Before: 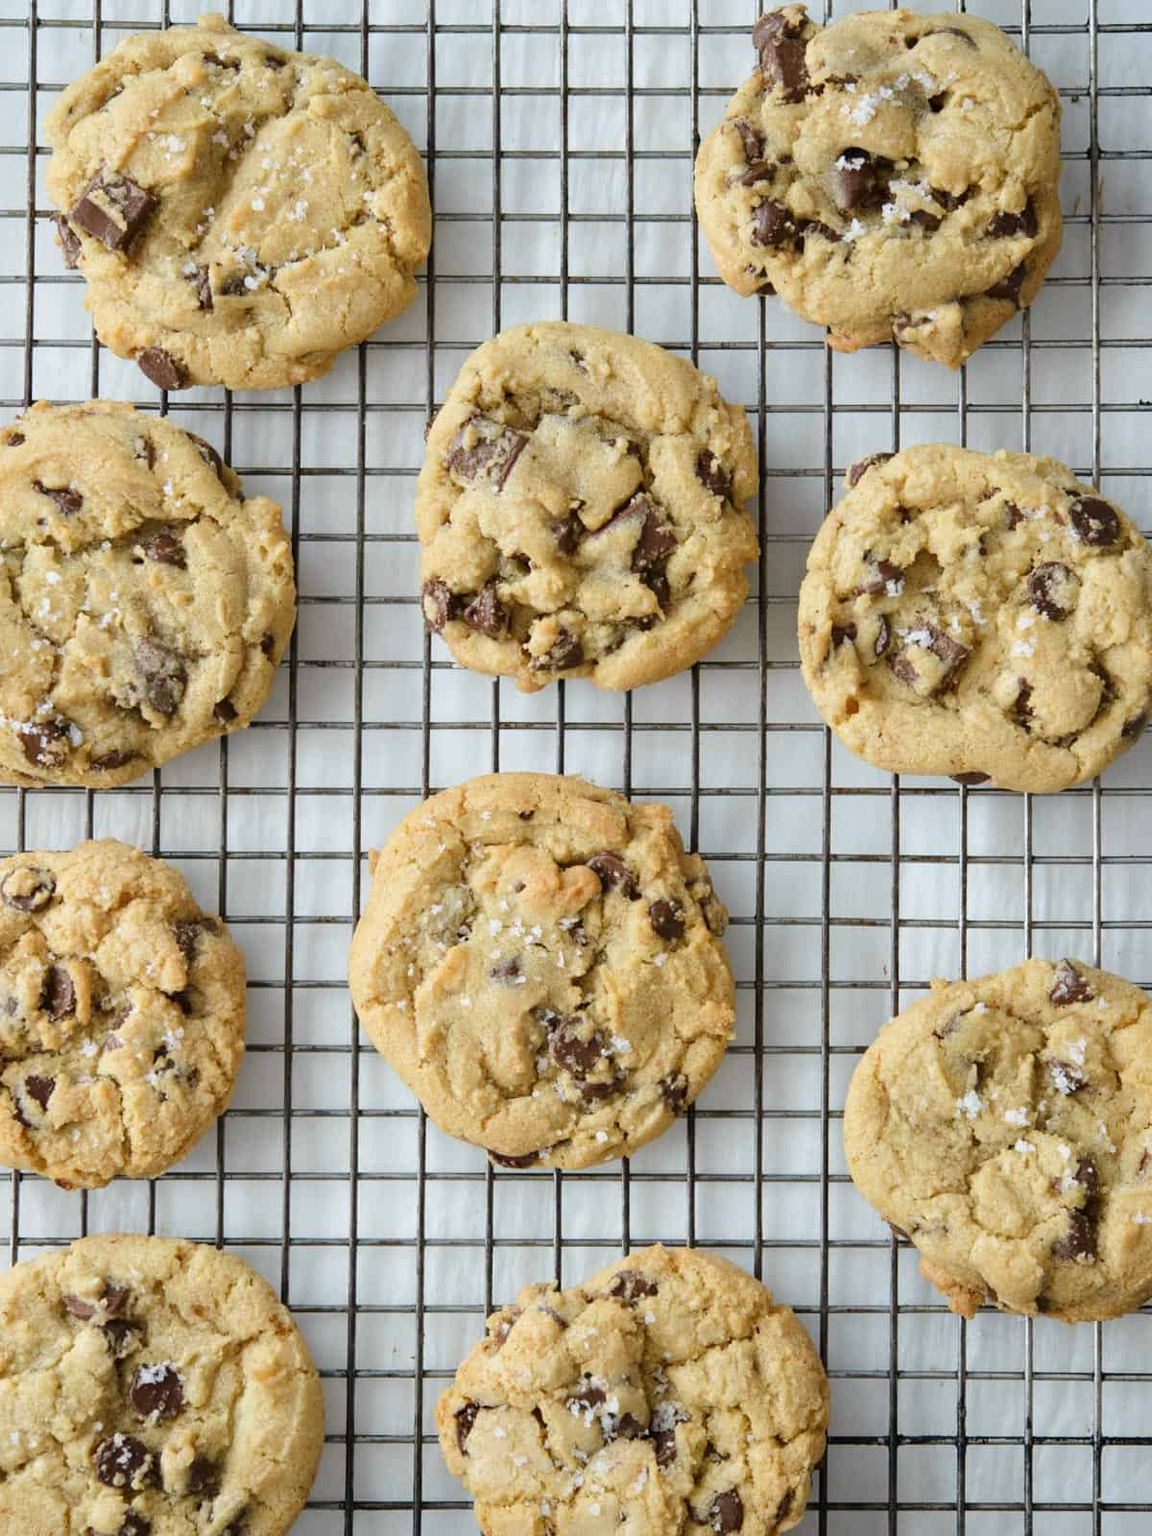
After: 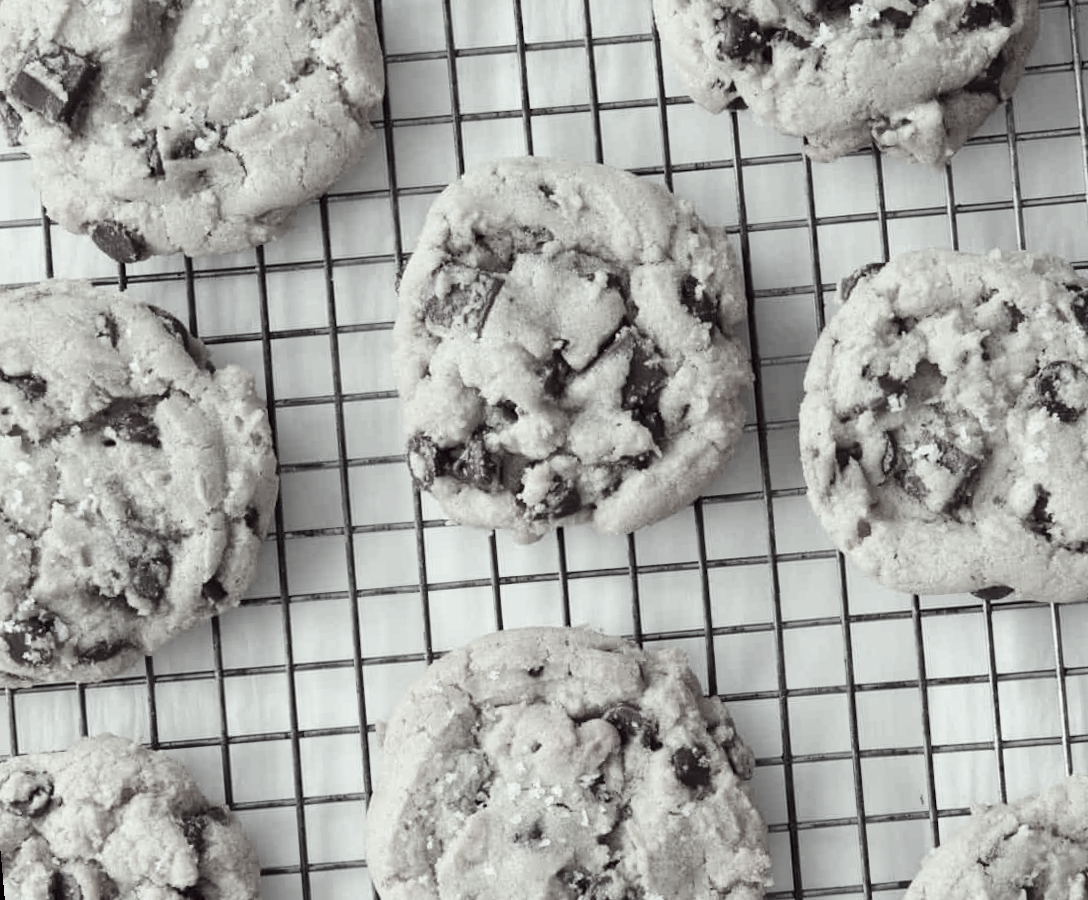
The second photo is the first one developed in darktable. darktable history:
rotate and perspective: rotation -5°, crop left 0.05, crop right 0.952, crop top 0.11, crop bottom 0.89
contrast brightness saturation: contrast 0.14
color contrast: green-magenta contrast 0.3, blue-yellow contrast 0.15
color correction: highlights a* -20.17, highlights b* 20.27, shadows a* 20.03, shadows b* -20.46, saturation 0.43
crop: left 1.509%, top 3.452%, right 7.696%, bottom 28.452%
